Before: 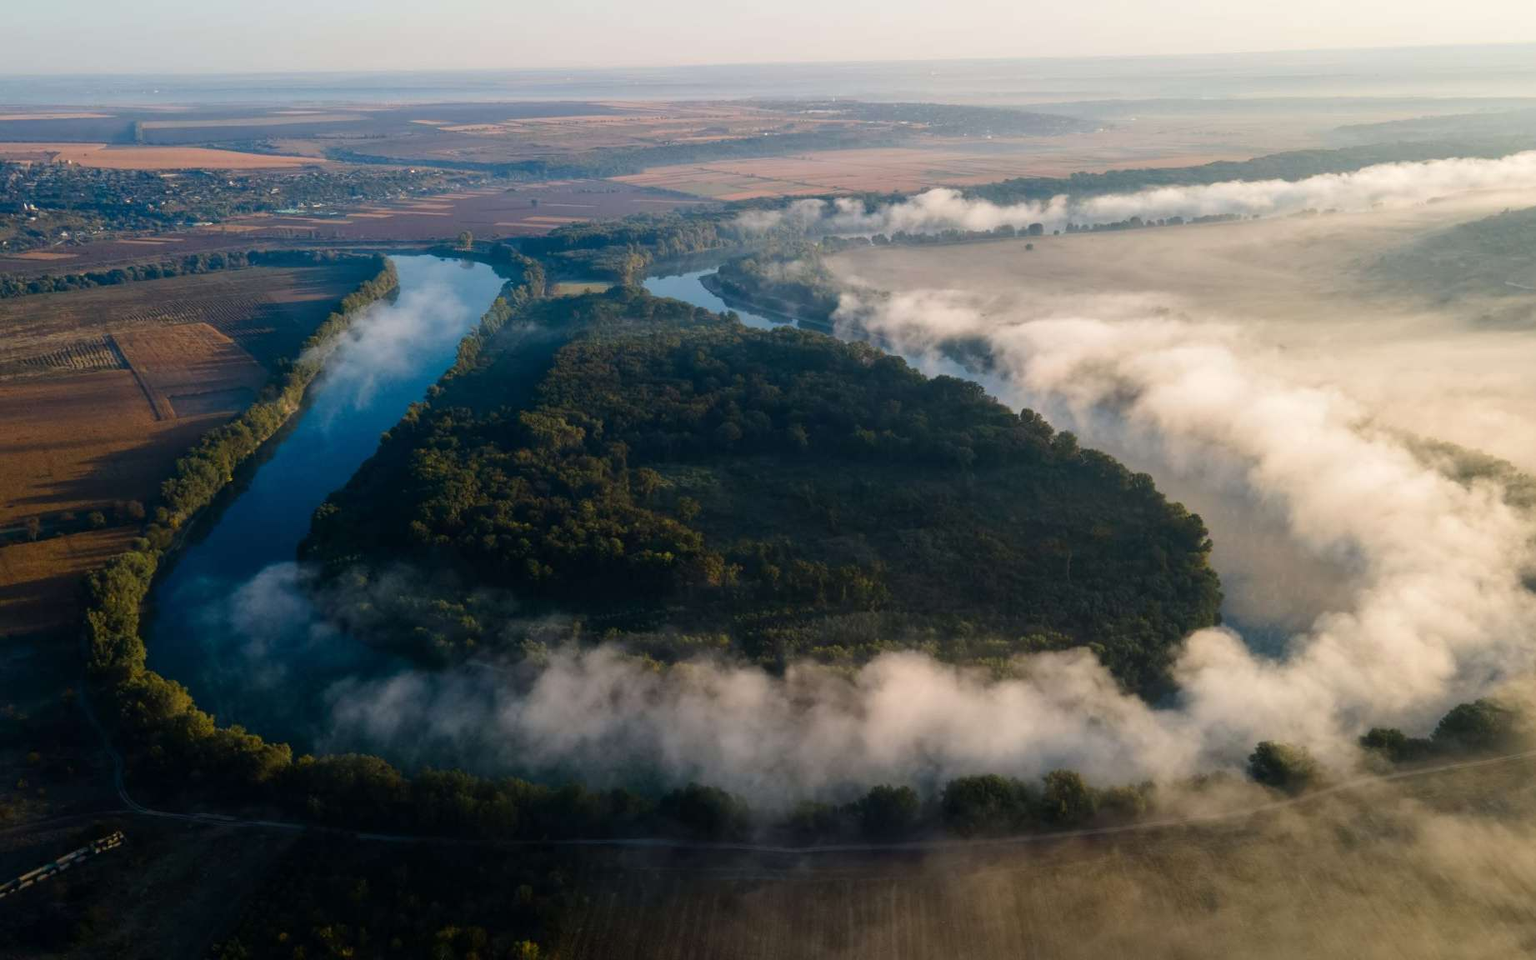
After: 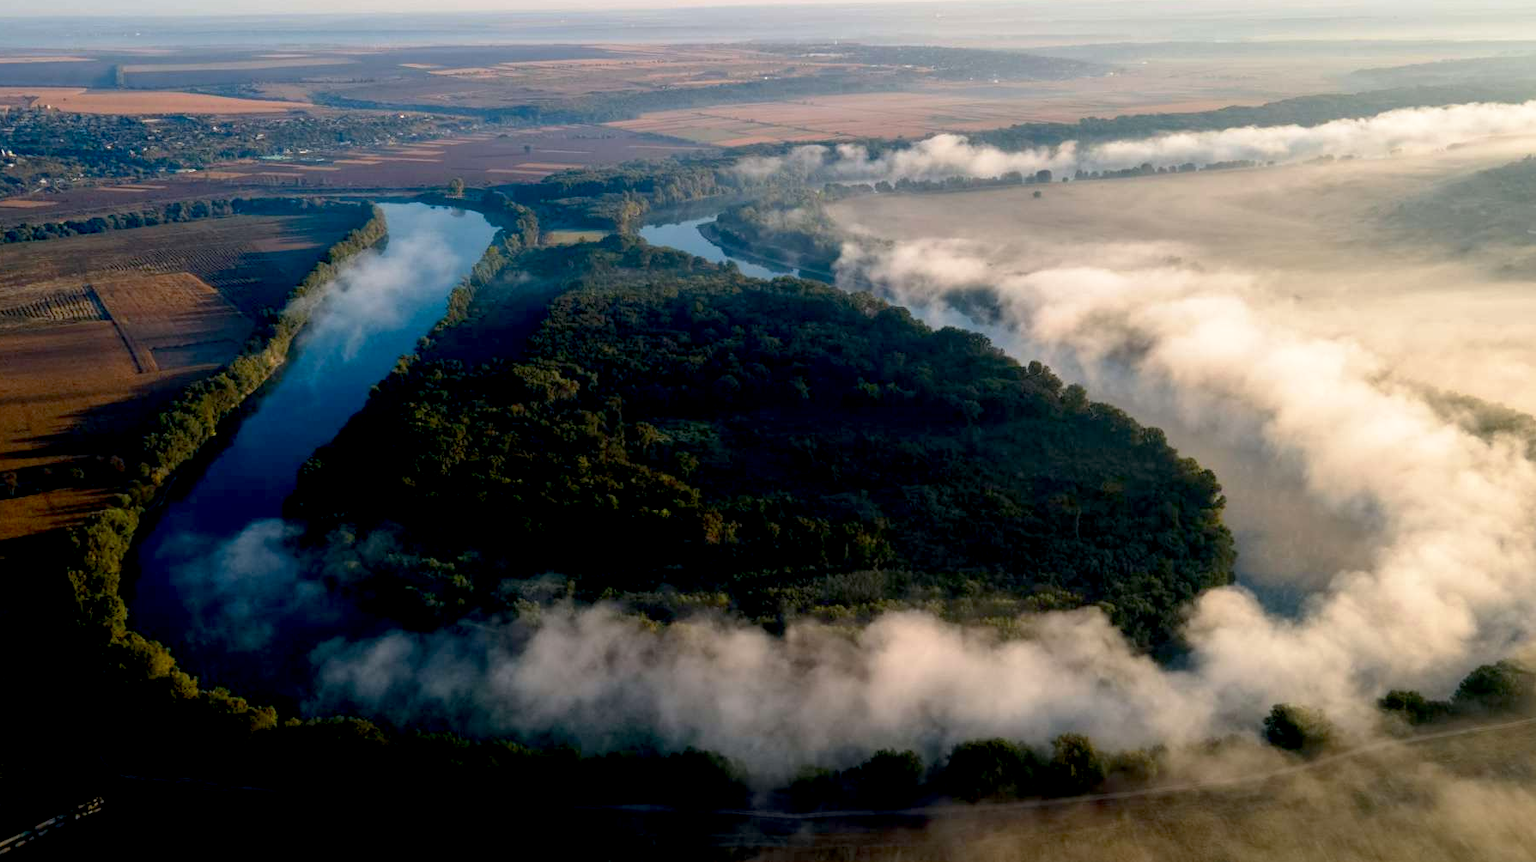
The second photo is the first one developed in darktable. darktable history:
crop: left 1.507%, top 6.147%, right 1.379%, bottom 6.637%
base curve: curves: ch0 [(0.017, 0) (0.425, 0.441) (0.844, 0.933) (1, 1)], preserve colors none
